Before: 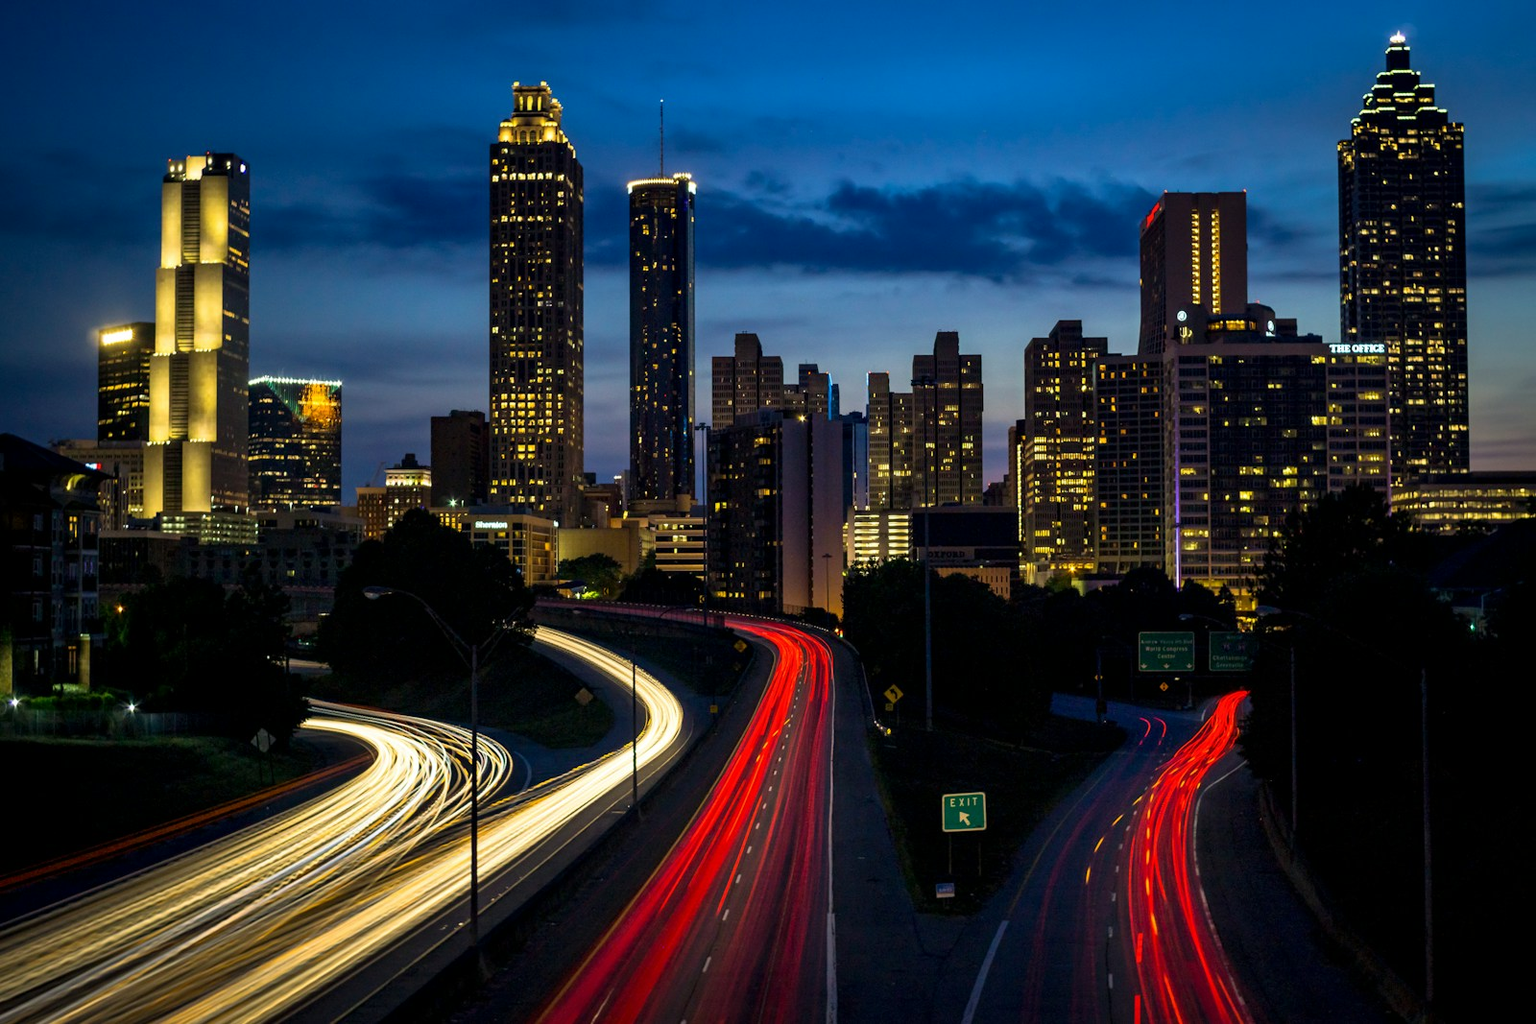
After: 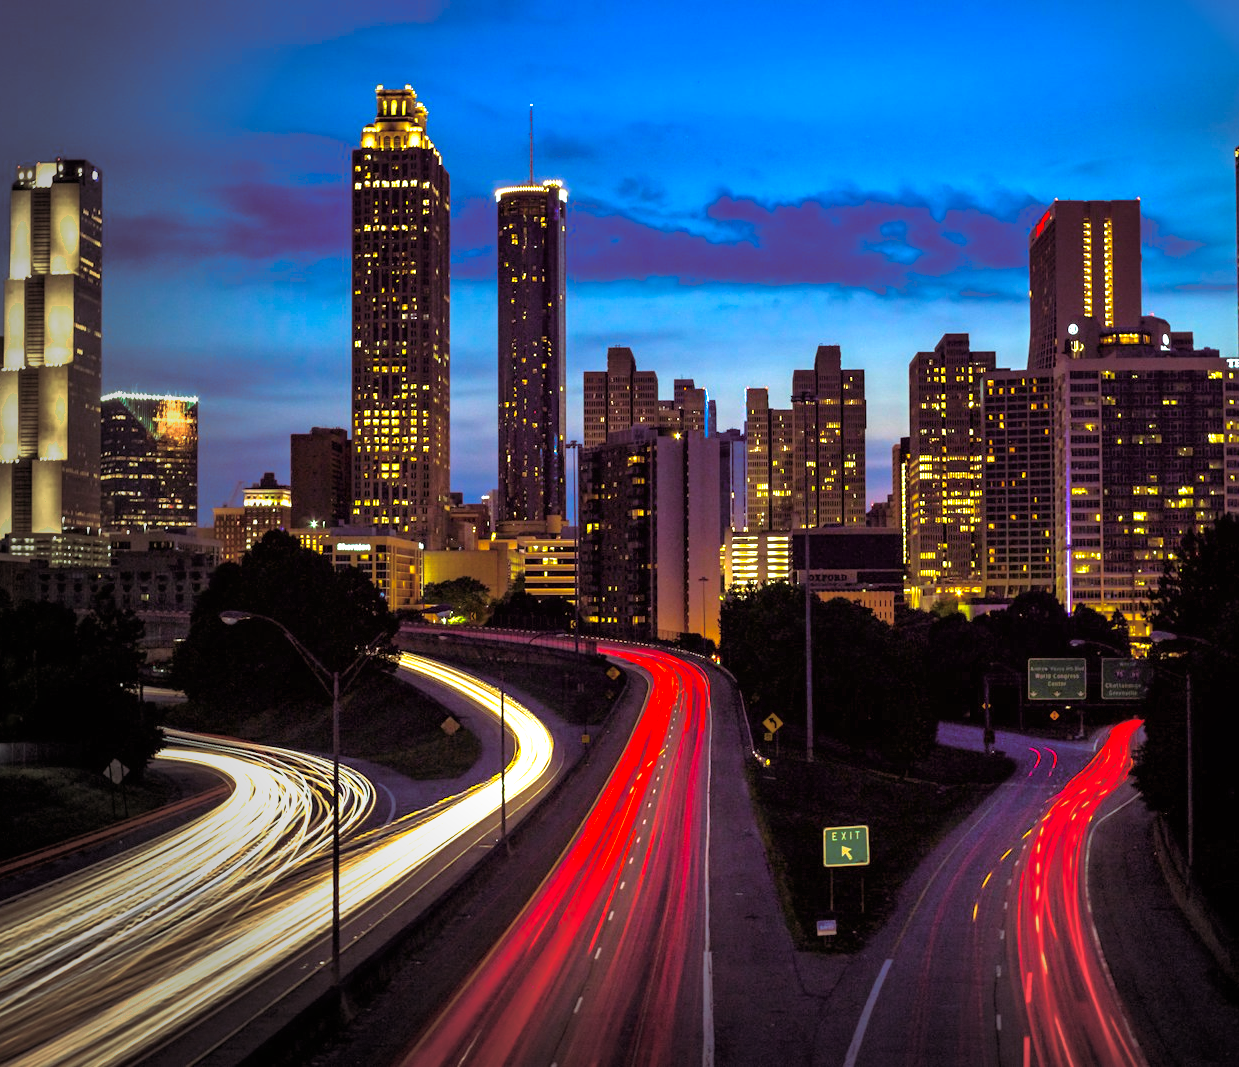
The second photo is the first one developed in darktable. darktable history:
color balance rgb: perceptual saturation grading › global saturation 20%, global vibrance 20%
crop: left 9.88%, right 12.664%
shadows and highlights: shadows 43.06, highlights 6.94
split-toning: highlights › hue 298.8°, highlights › saturation 0.73, compress 41.76%
vignetting: fall-off start 73.57%, center (0.22, -0.235)
exposure: black level correction 0, exposure 1 EV, compensate exposure bias true, compensate highlight preservation false
color correction: saturation 1.1
